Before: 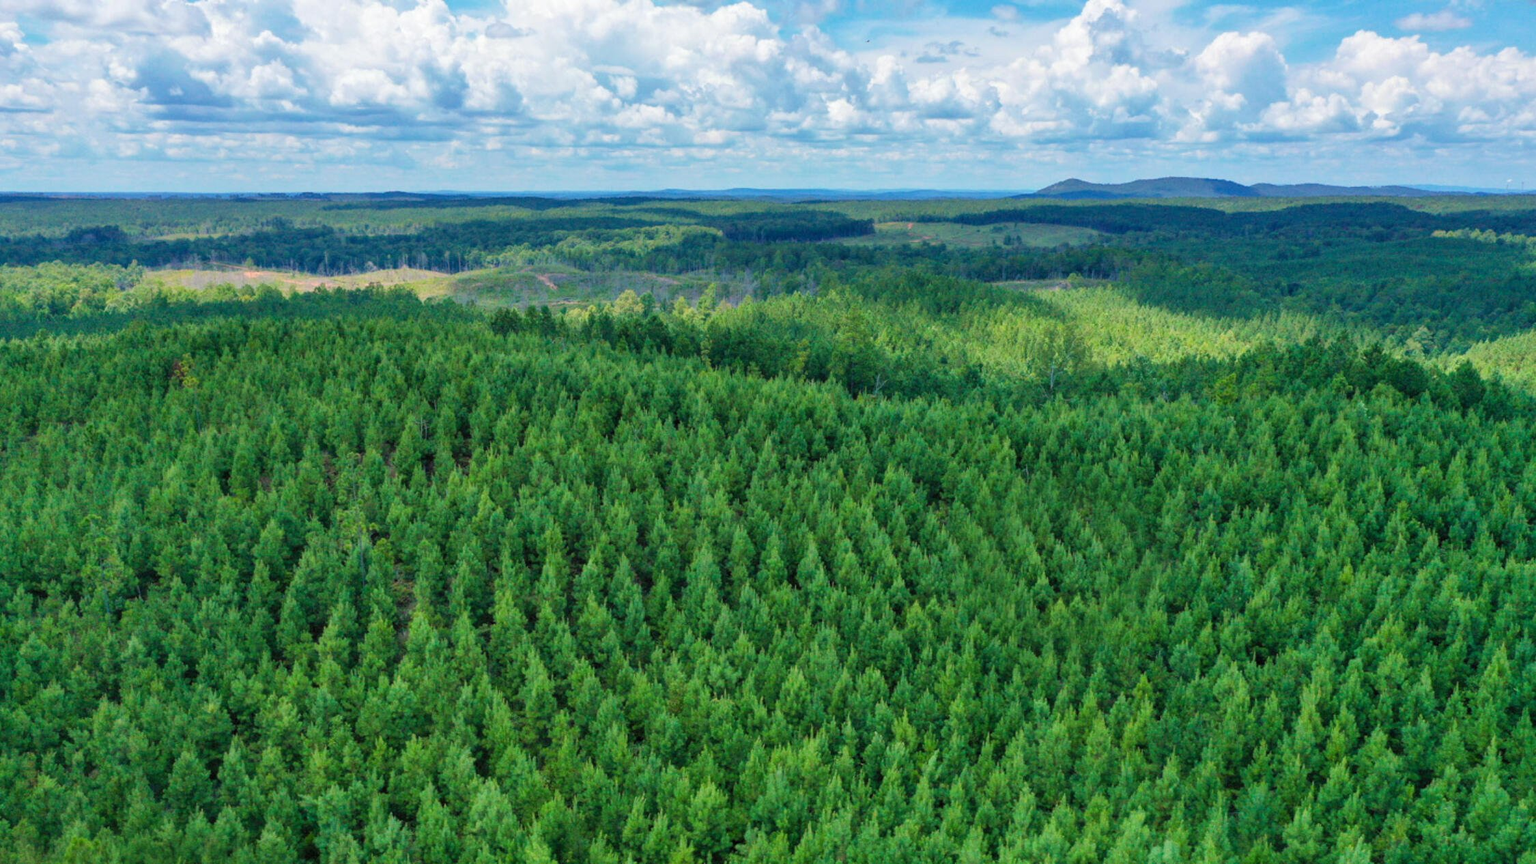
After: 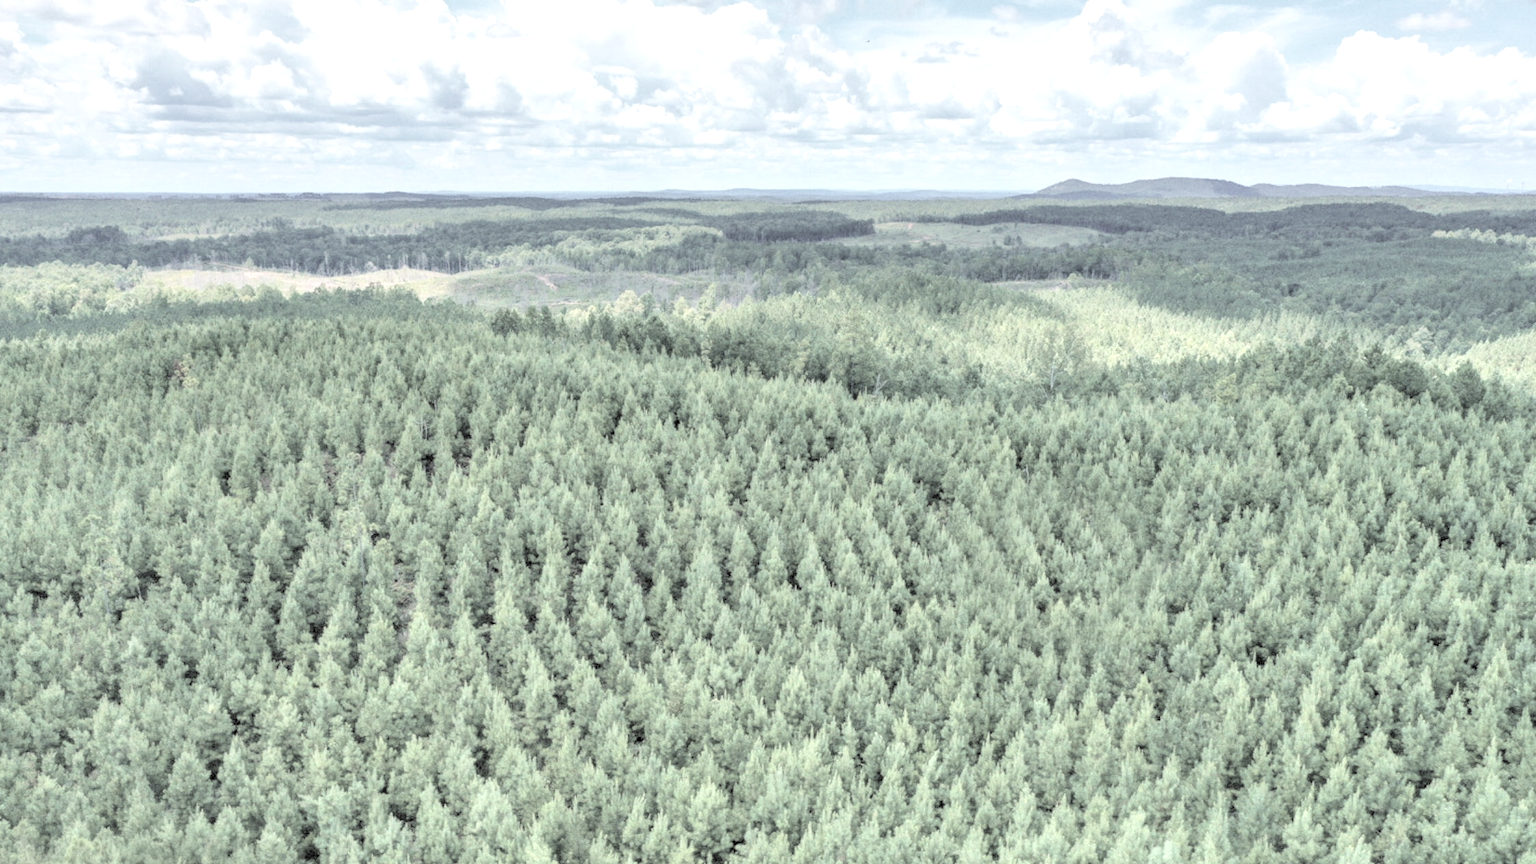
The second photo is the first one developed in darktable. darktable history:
color correction: saturation 0.3
local contrast: highlights 80%, shadows 57%, detail 175%, midtone range 0.602
contrast brightness saturation: brightness 1
